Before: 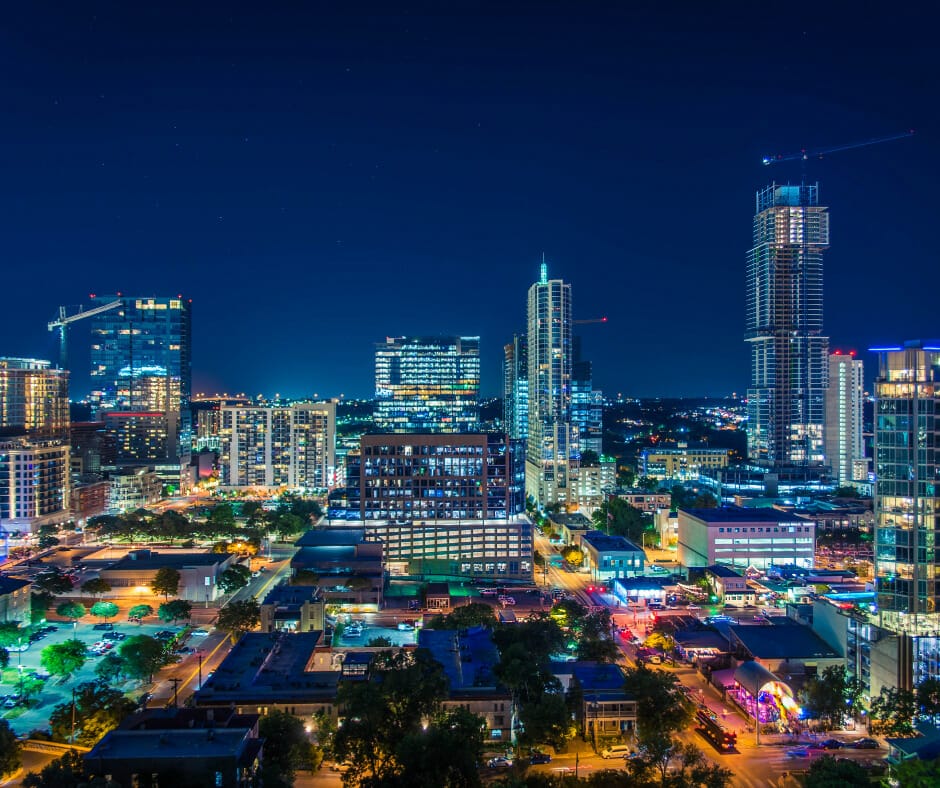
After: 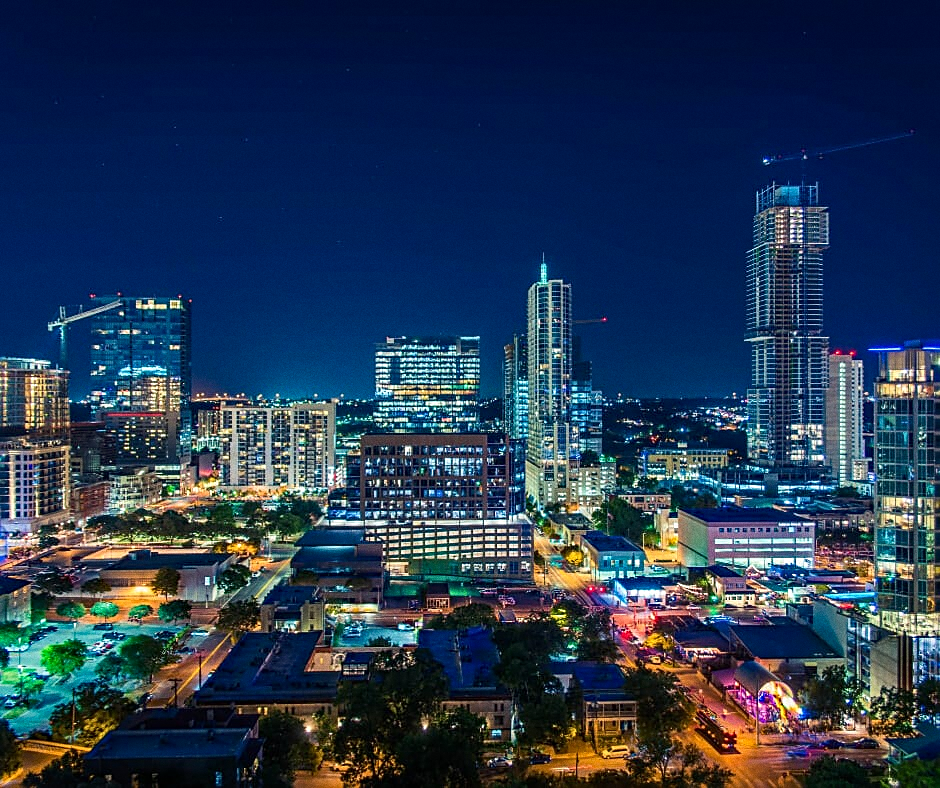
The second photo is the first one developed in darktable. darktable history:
contrast brightness saturation: contrast 0.08, saturation 0.02
grain: coarseness 0.09 ISO
haze removal: compatibility mode true, adaptive false
white balance: red 1.009, blue 0.985
sharpen: on, module defaults
